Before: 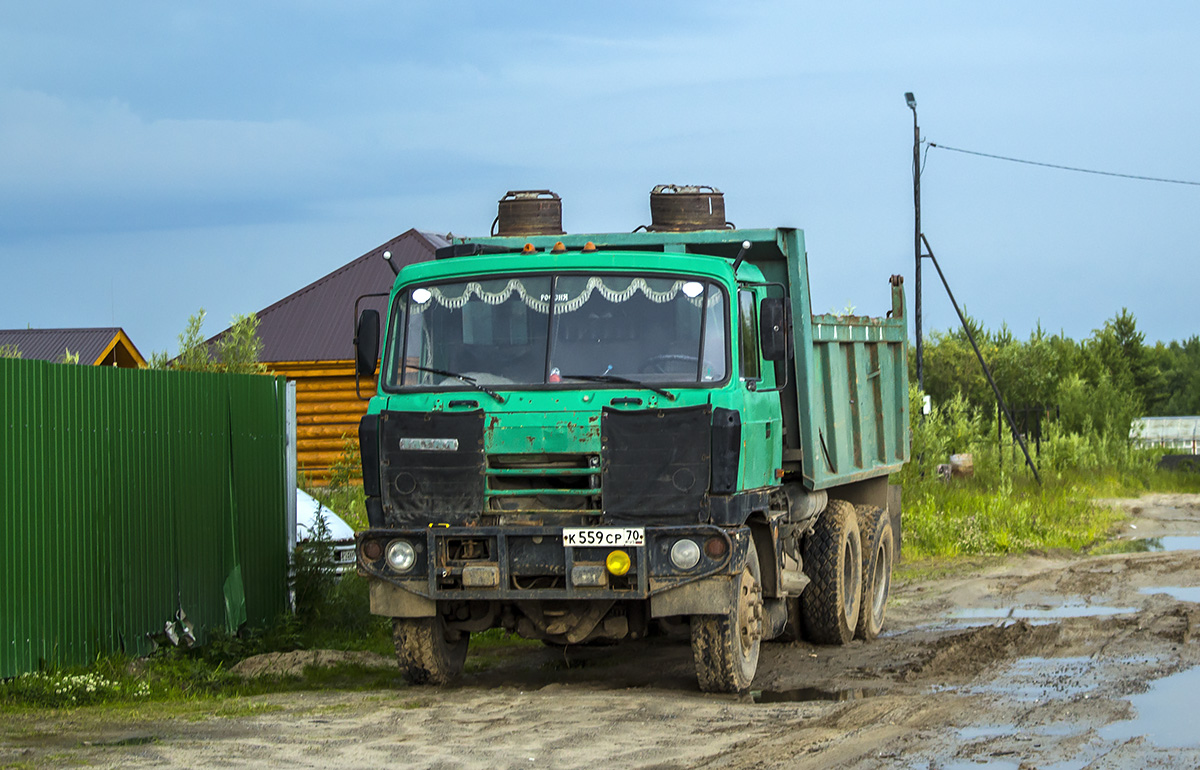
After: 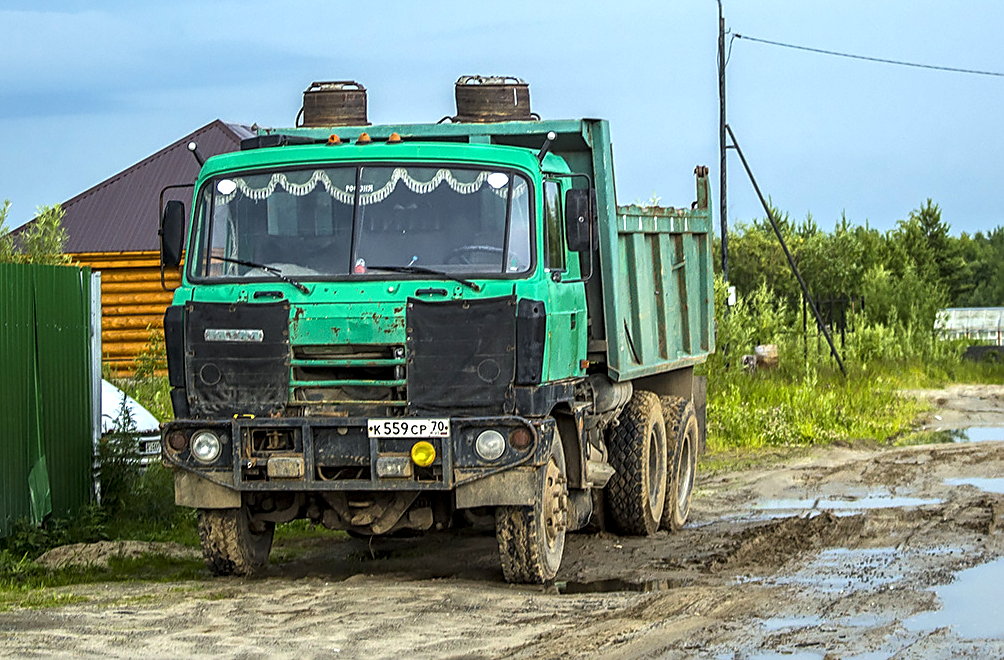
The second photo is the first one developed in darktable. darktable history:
crop: left 16.315%, top 14.246%
local contrast: on, module defaults
exposure: black level correction 0.001, exposure 0.3 EV, compensate highlight preservation false
tone equalizer: on, module defaults
sharpen: on, module defaults
